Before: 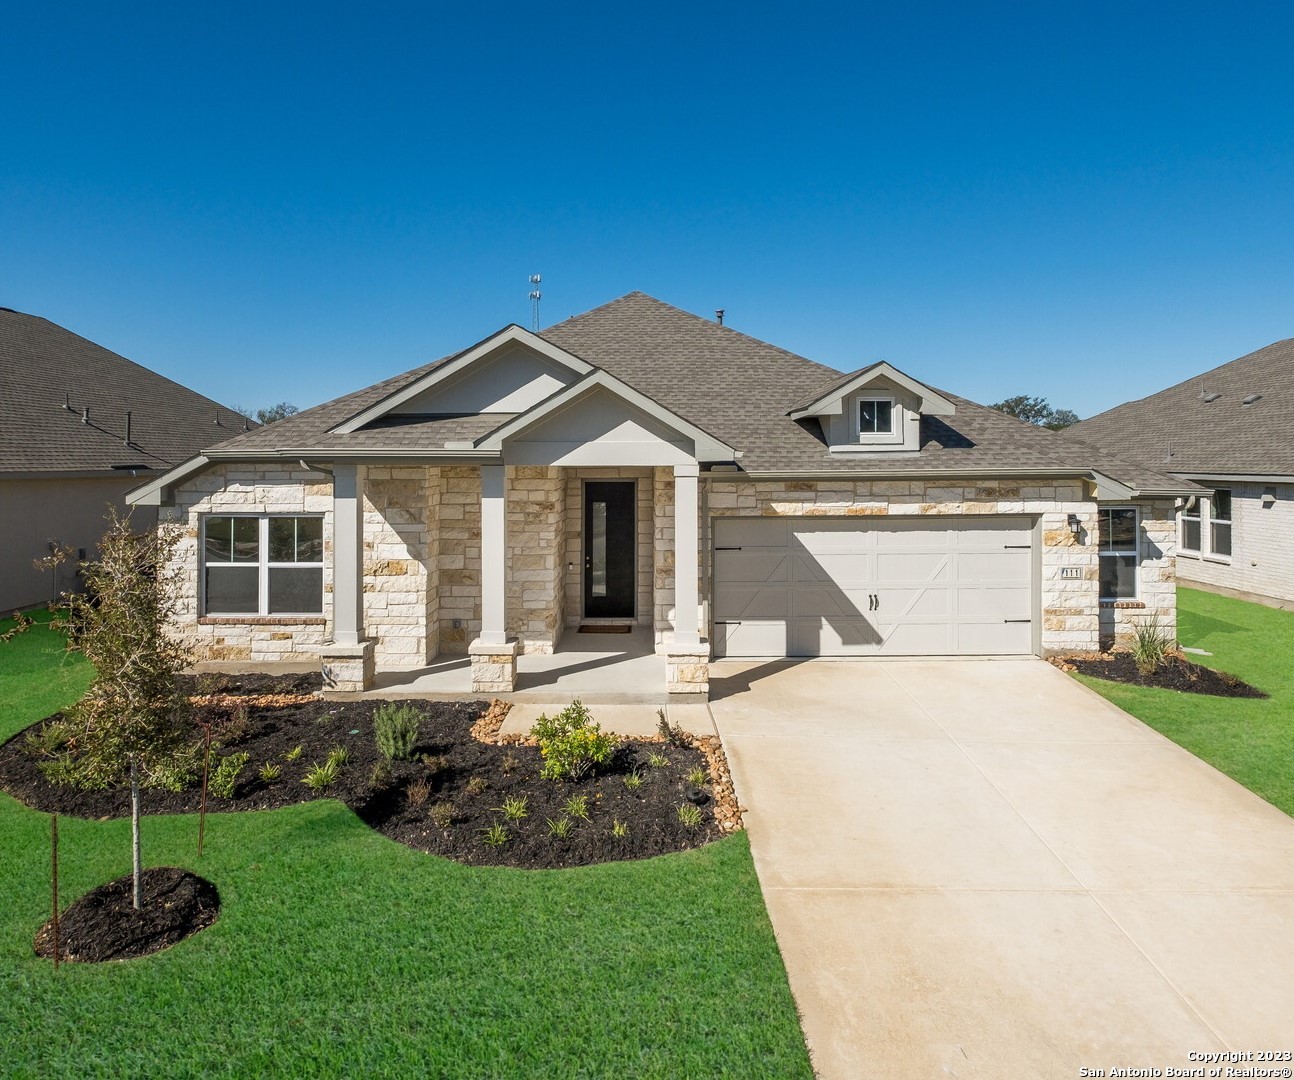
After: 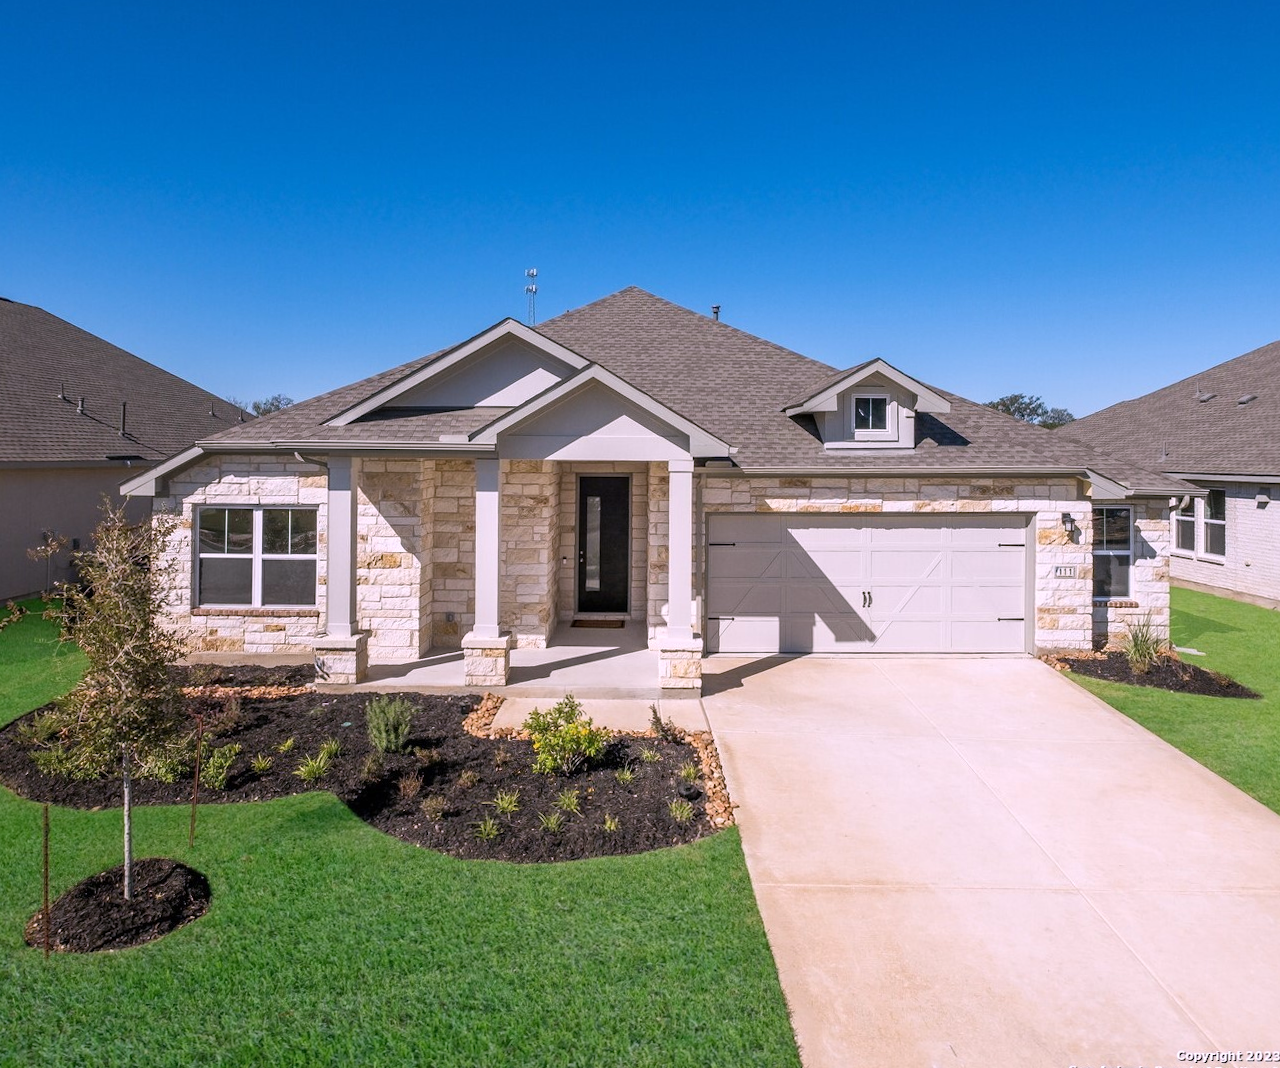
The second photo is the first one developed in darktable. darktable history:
crop and rotate: angle -0.5°
white balance: red 1.066, blue 1.119
